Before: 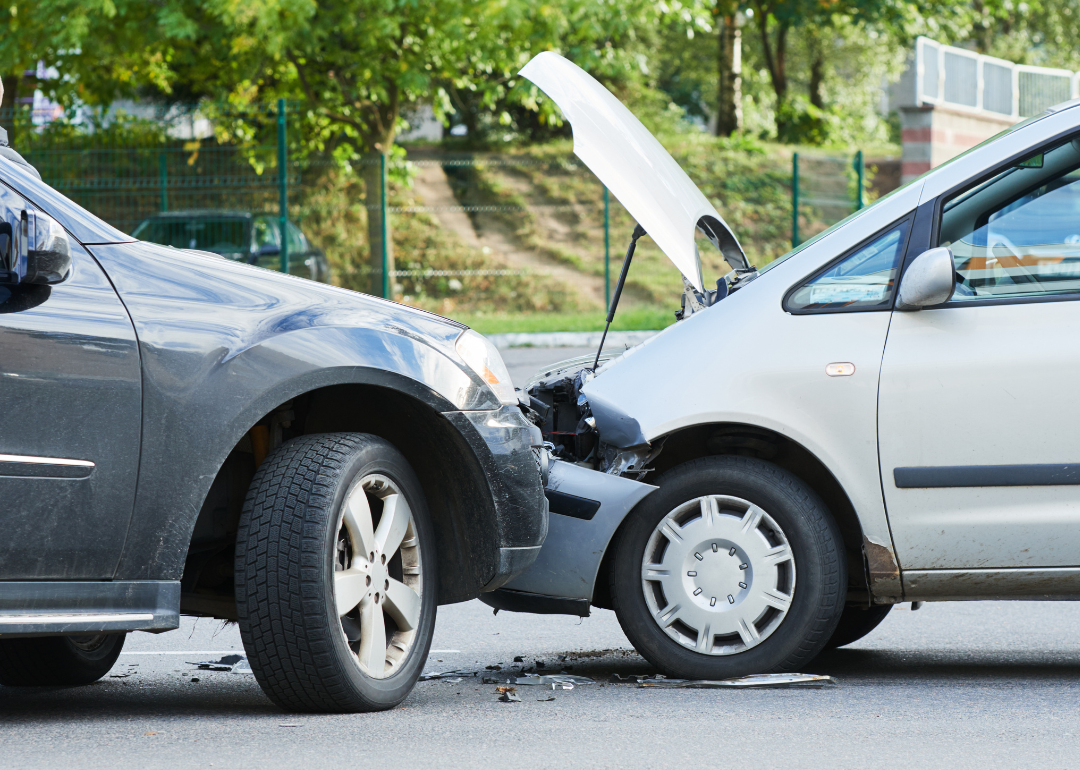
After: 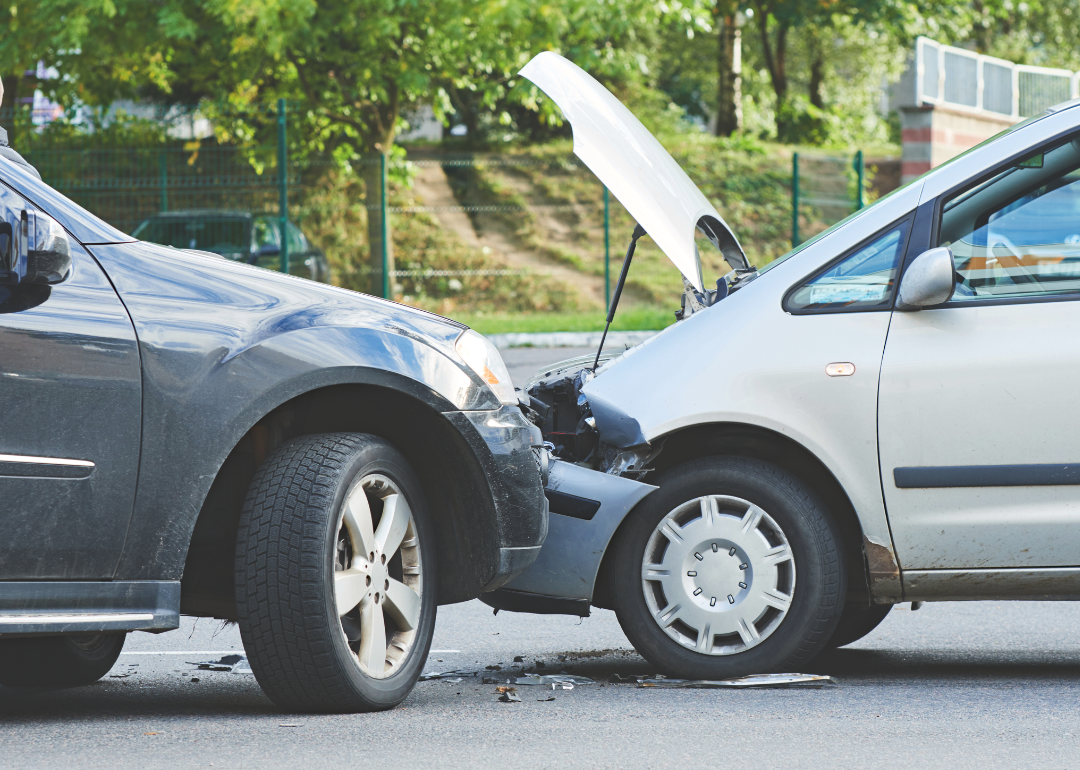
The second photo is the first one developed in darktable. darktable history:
exposure: black level correction -0.028, compensate highlight preservation false
haze removal: strength 0.29, distance 0.25, compatibility mode true, adaptive false
